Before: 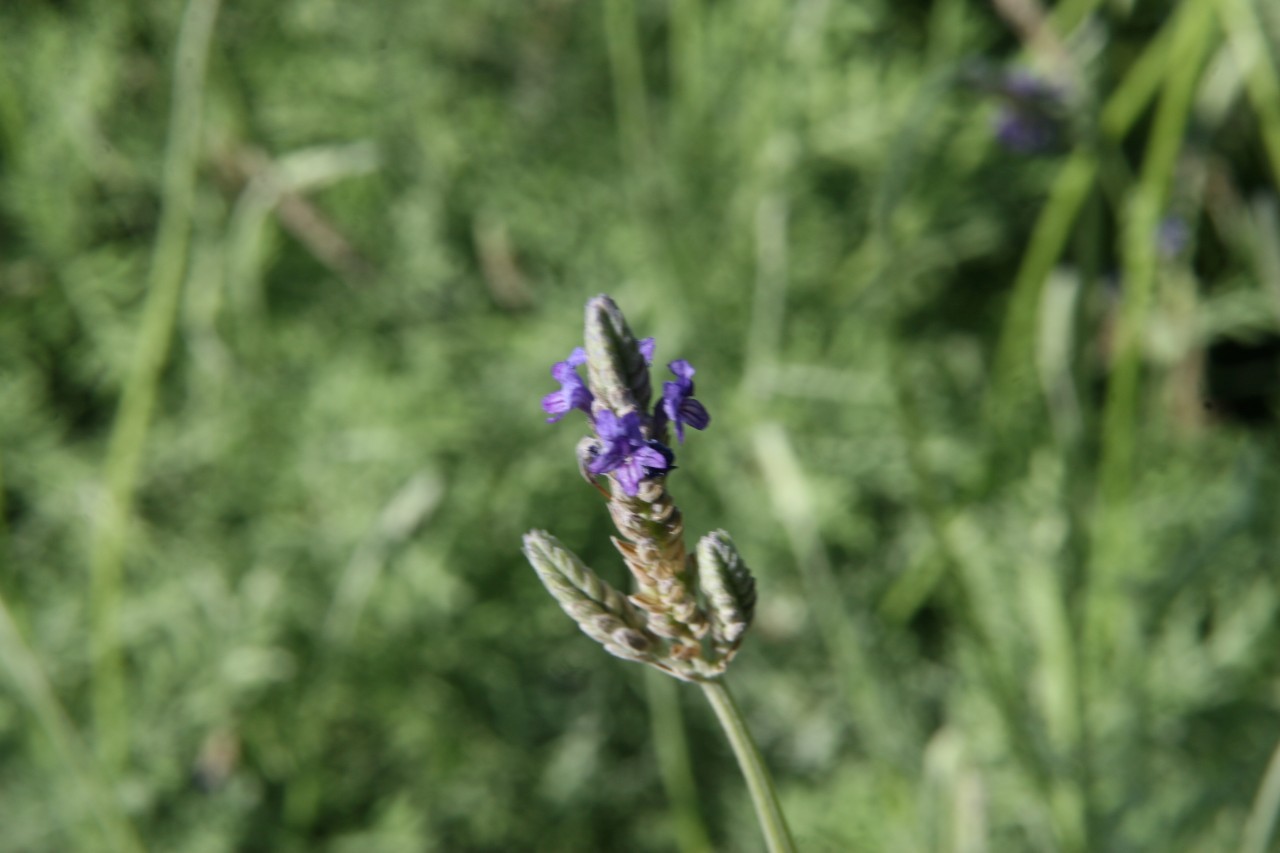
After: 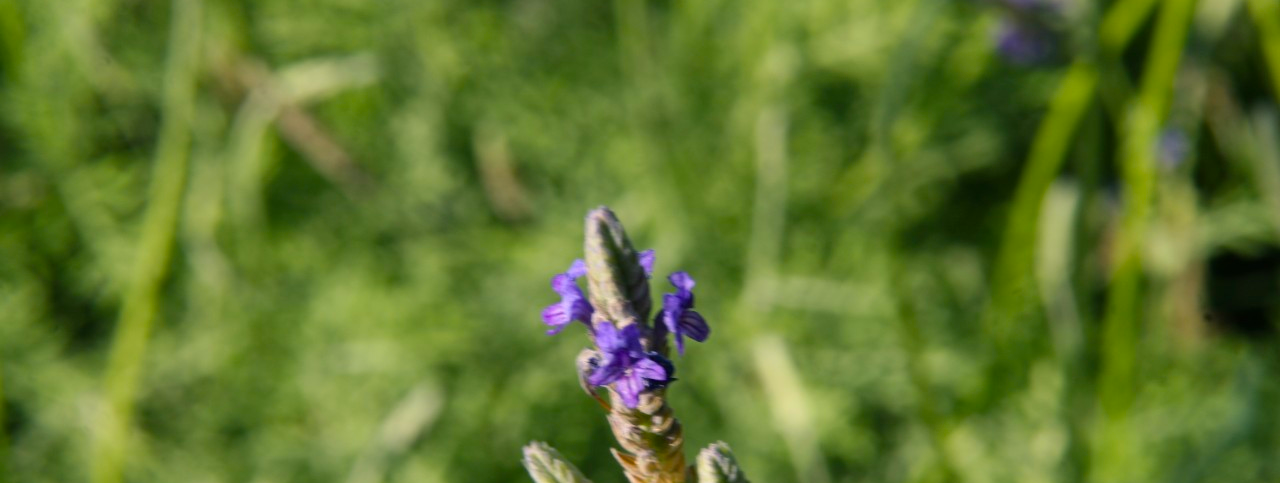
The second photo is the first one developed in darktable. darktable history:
color balance rgb: highlights gain › chroma 2.987%, highlights gain › hue 60.27°, perceptual saturation grading › global saturation 13.144%, global vibrance 39.477%
crop and rotate: top 10.451%, bottom 32.863%
